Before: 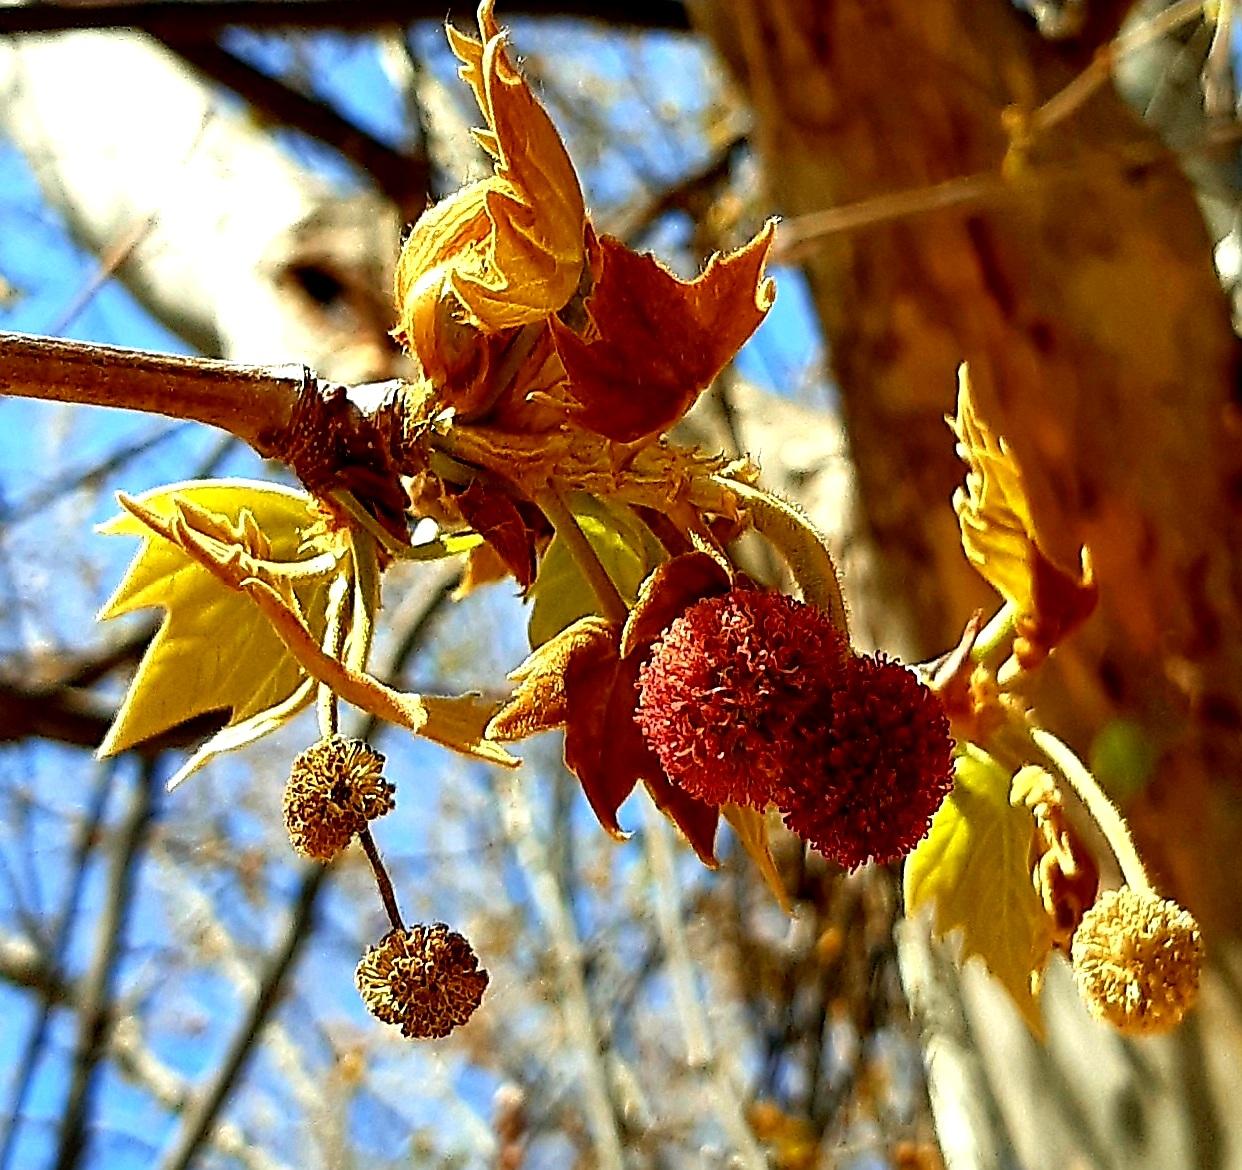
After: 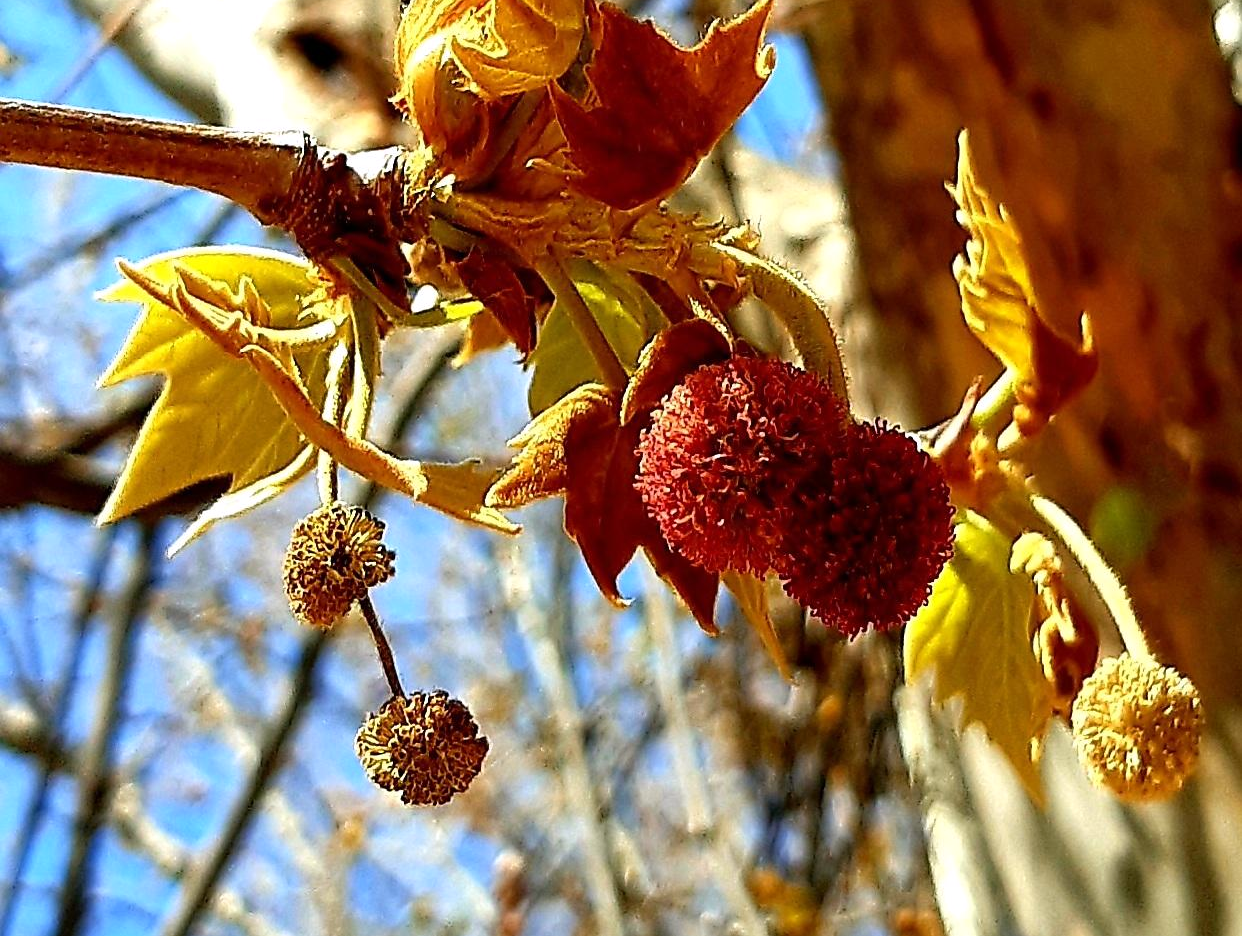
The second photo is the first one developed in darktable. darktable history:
white balance: red 1.009, blue 1.027
crop and rotate: top 19.998%
